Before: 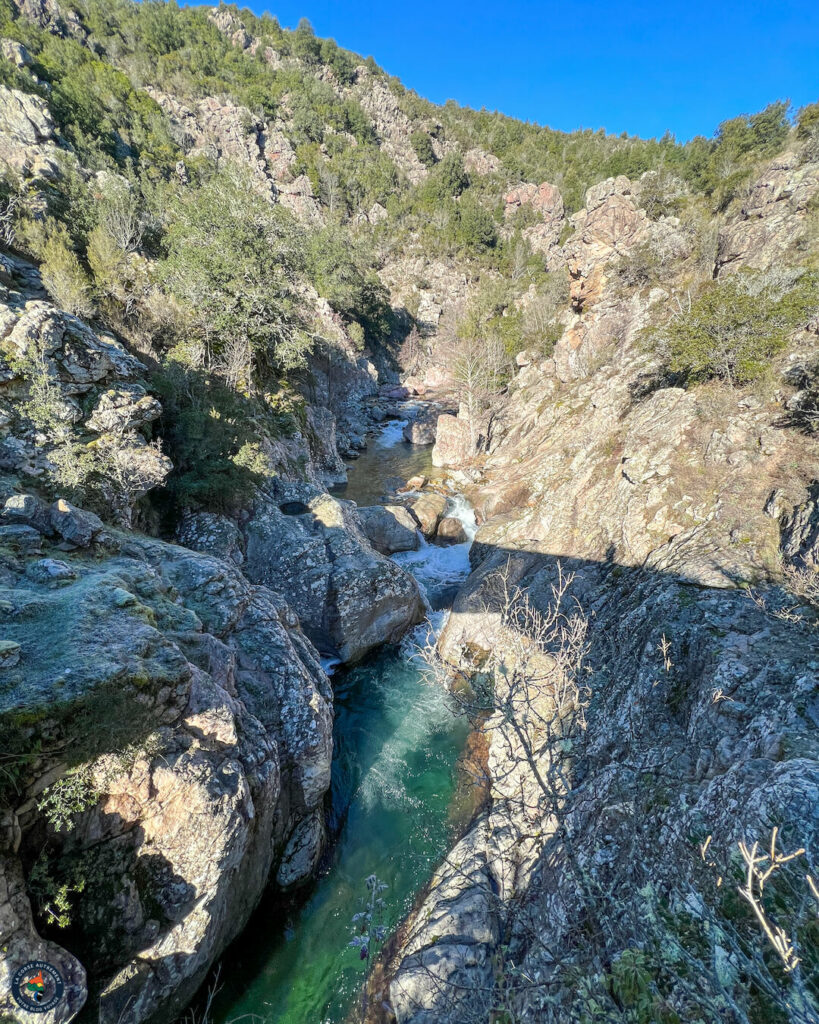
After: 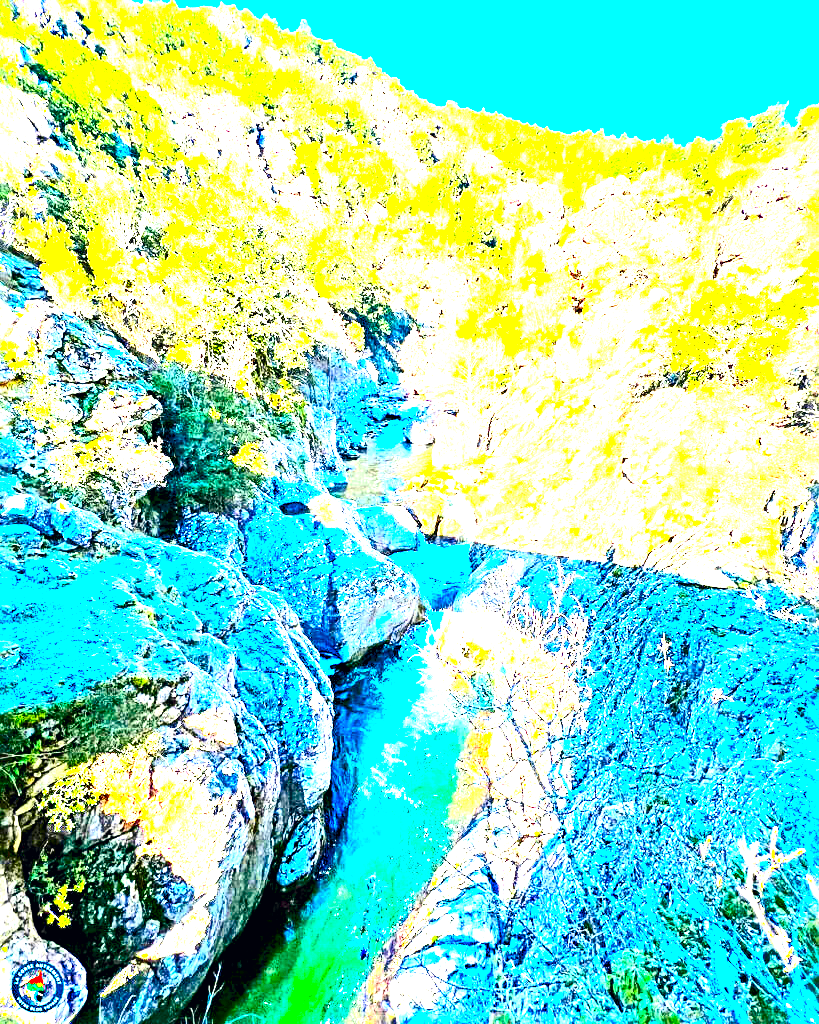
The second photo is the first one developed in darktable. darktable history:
contrast brightness saturation: contrast 0.259, brightness 0.01, saturation 0.879
exposure: exposure 3.06 EV, compensate exposure bias true, compensate highlight preservation false
sharpen: radius 4.9
color correction: highlights a* 0.269, highlights b* 2.72, shadows a* -0.702, shadows b* -4.13
color balance rgb: shadows lift › chroma 0.944%, shadows lift › hue 110.35°, global offset › luminance -0.898%, linear chroma grading › global chroma 16.587%, perceptual saturation grading › global saturation 20%, perceptual saturation grading › highlights -24.84%, perceptual saturation grading › shadows 49.341%, perceptual brilliance grading › global brilliance 14.812%, perceptual brilliance grading › shadows -35.399%
